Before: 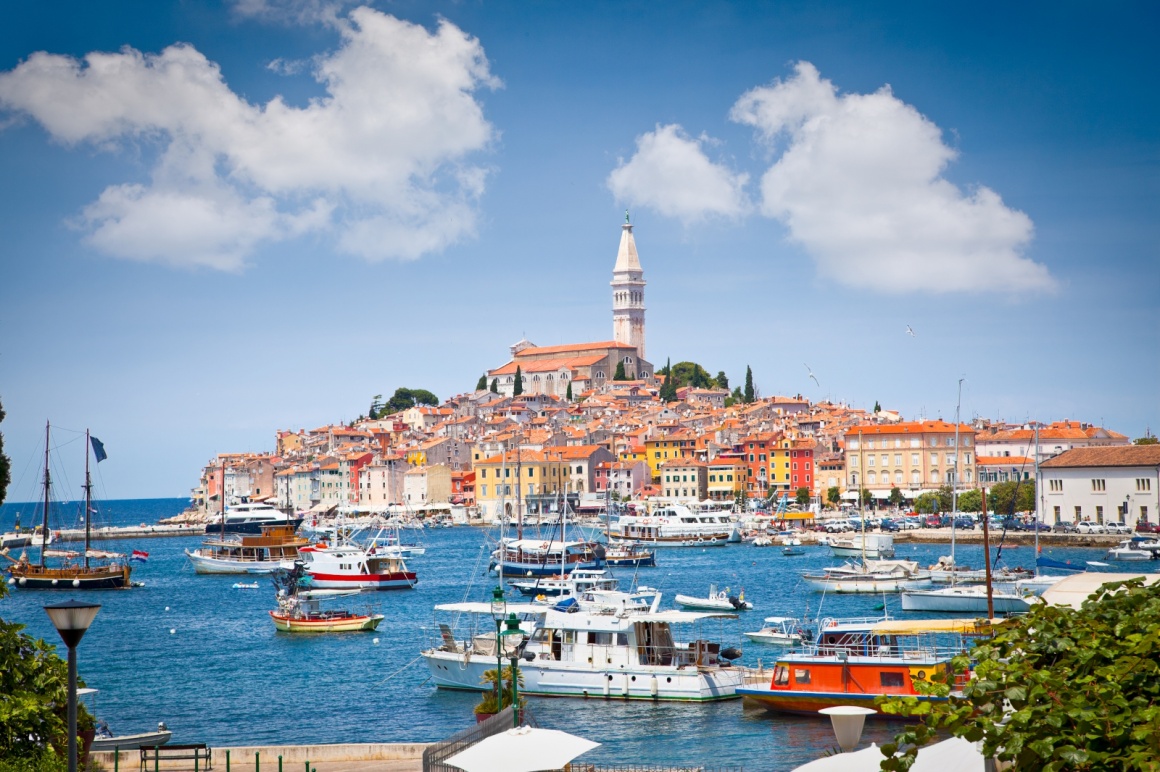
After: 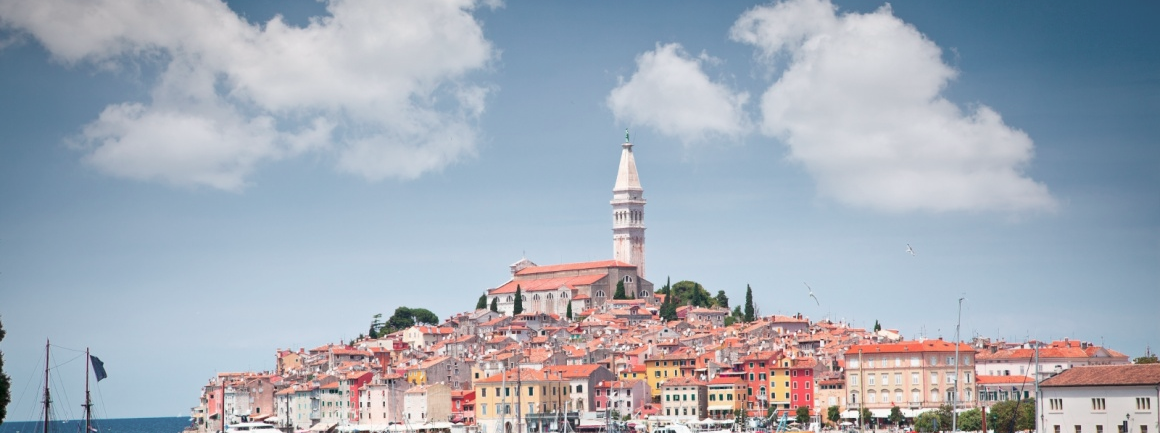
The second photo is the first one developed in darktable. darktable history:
color contrast: blue-yellow contrast 0.62
crop and rotate: top 10.605%, bottom 33.274%
